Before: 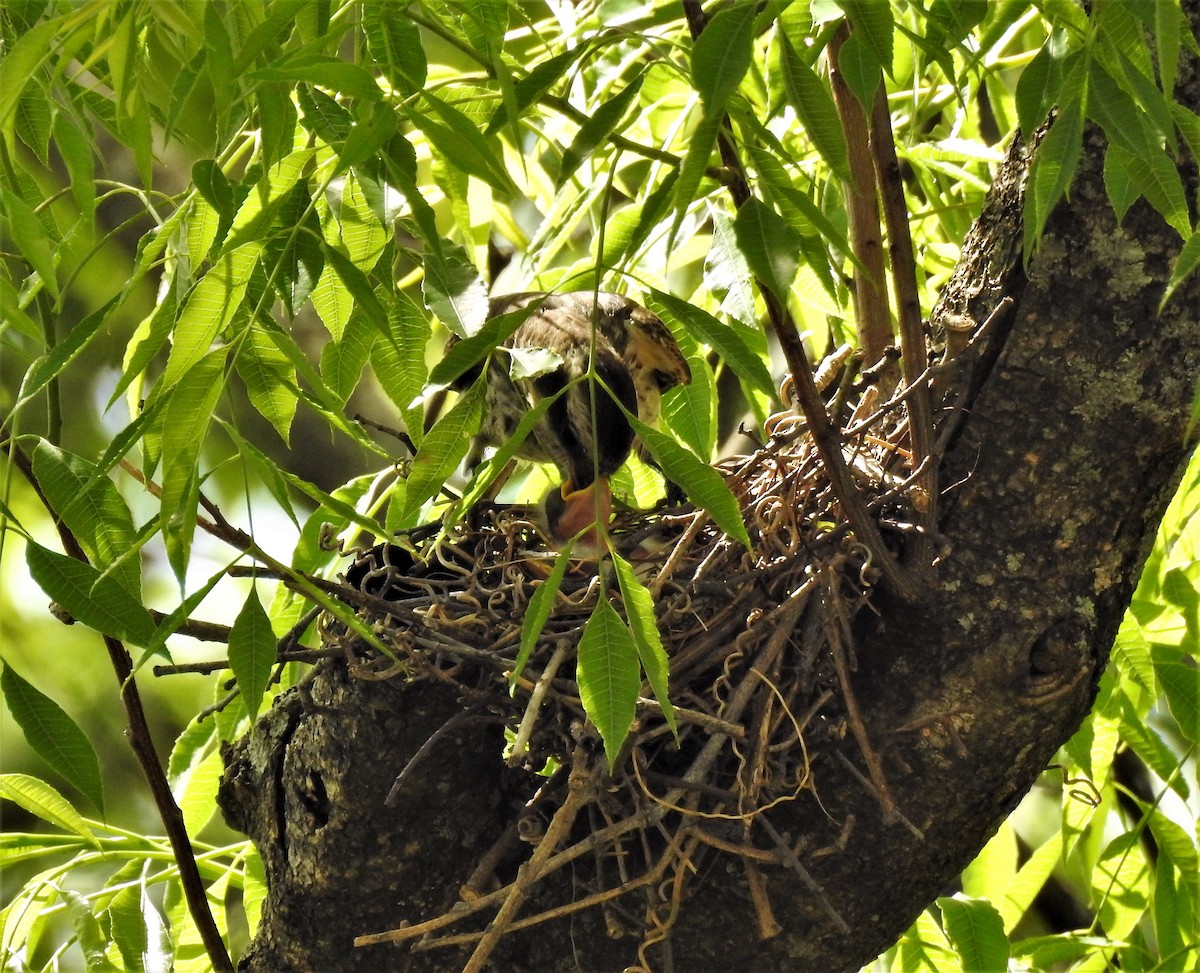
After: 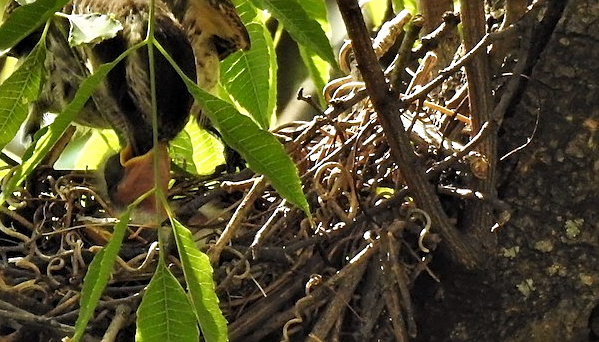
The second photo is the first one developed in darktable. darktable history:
crop: left 36.819%, top 34.415%, right 13.213%, bottom 30.43%
sharpen: on, module defaults
